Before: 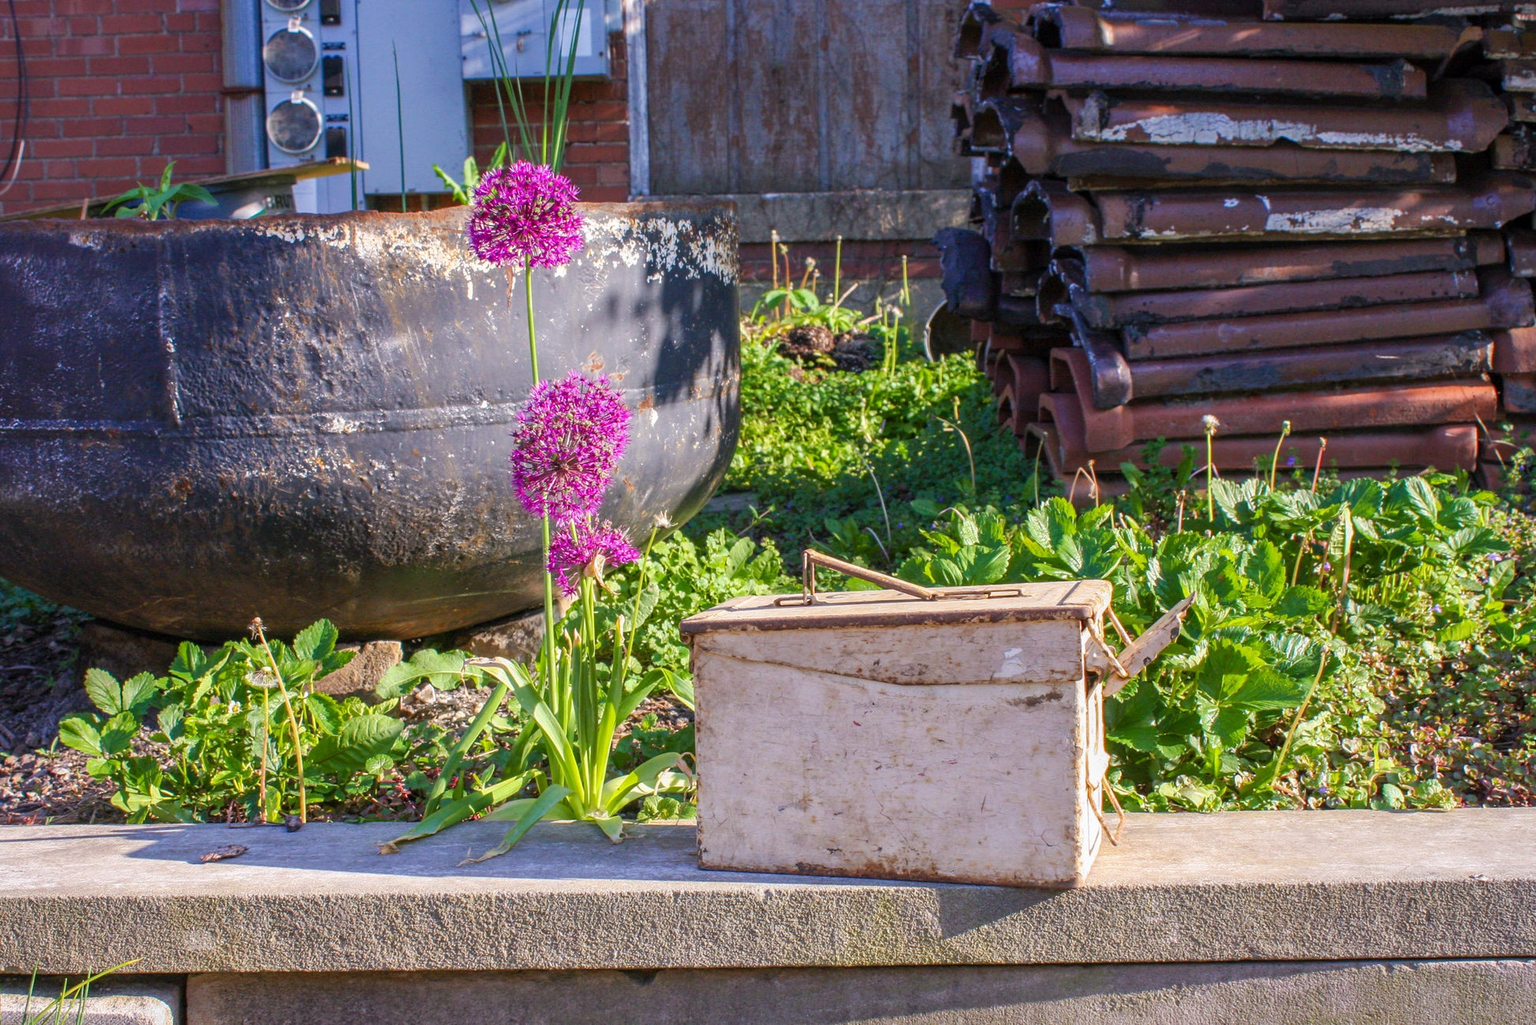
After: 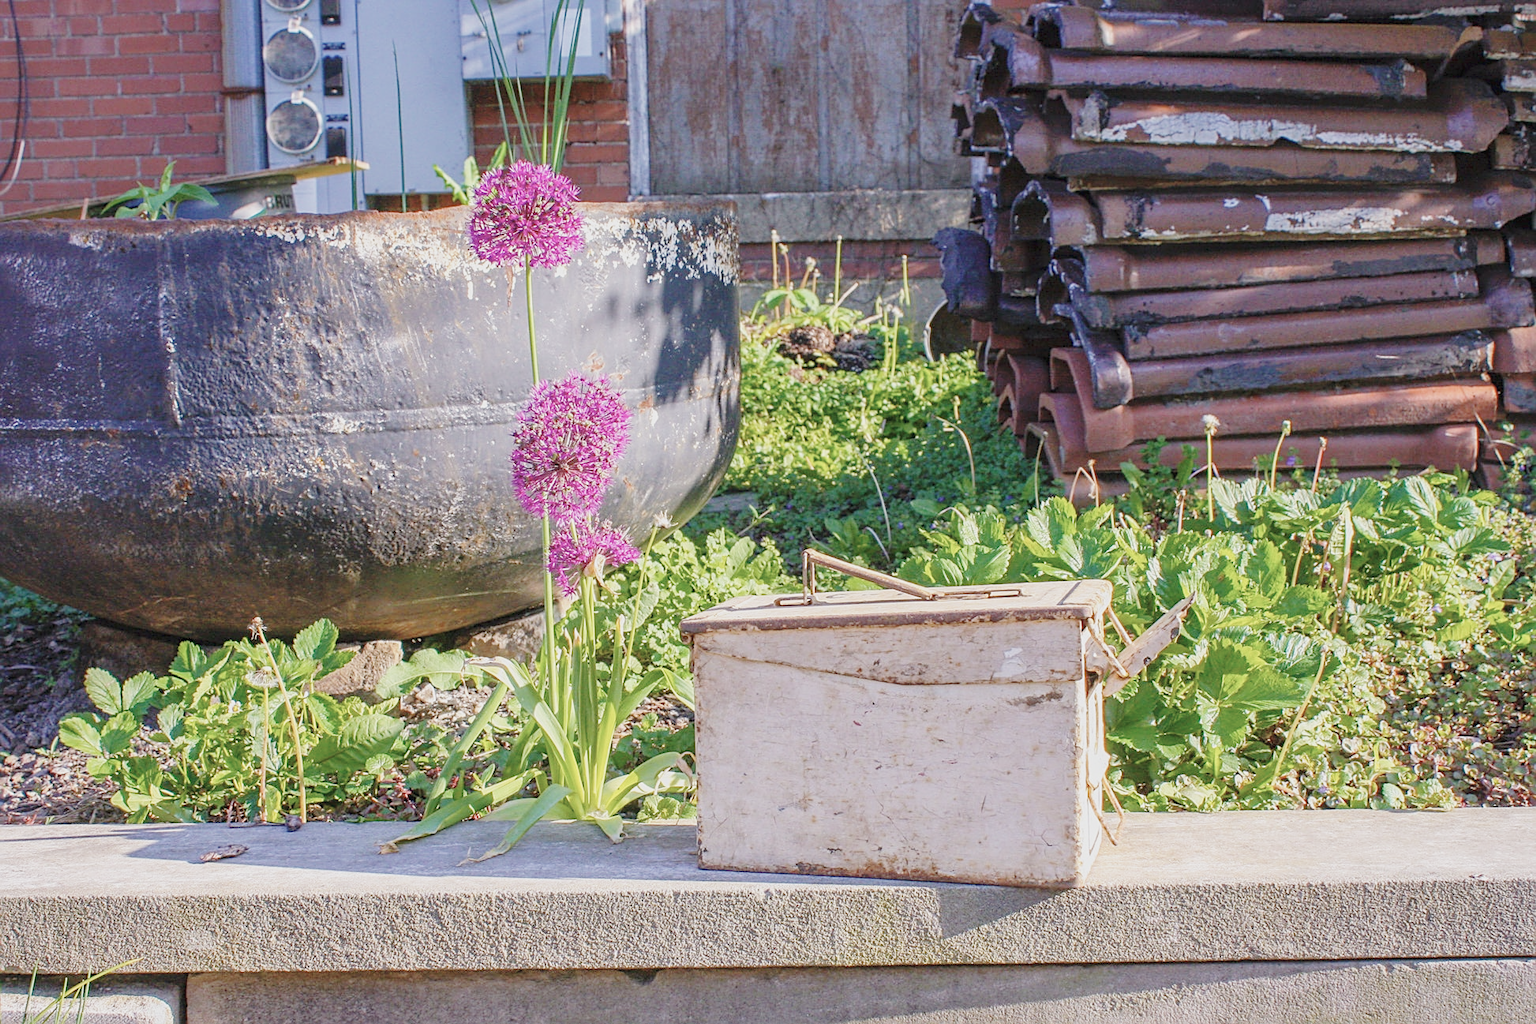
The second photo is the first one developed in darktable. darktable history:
base curve: curves: ch0 [(0, 0) (0.028, 0.03) (0.121, 0.232) (0.46, 0.748) (0.859, 0.968) (1, 1)], preserve colors none
tone equalizer: edges refinement/feathering 500, mask exposure compensation -1.57 EV, preserve details no
contrast brightness saturation: contrast -0.045, saturation -0.404
color balance rgb: perceptual saturation grading › global saturation 0.764%, contrast -29.706%
sharpen: on, module defaults
